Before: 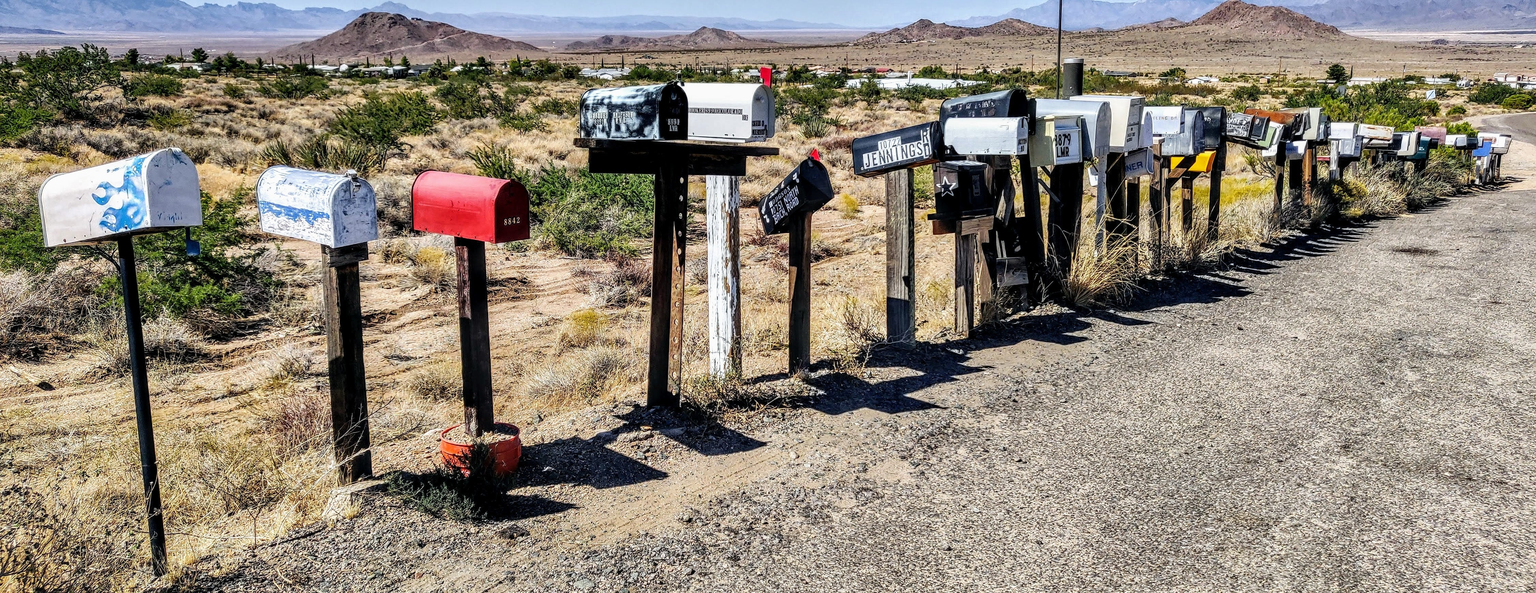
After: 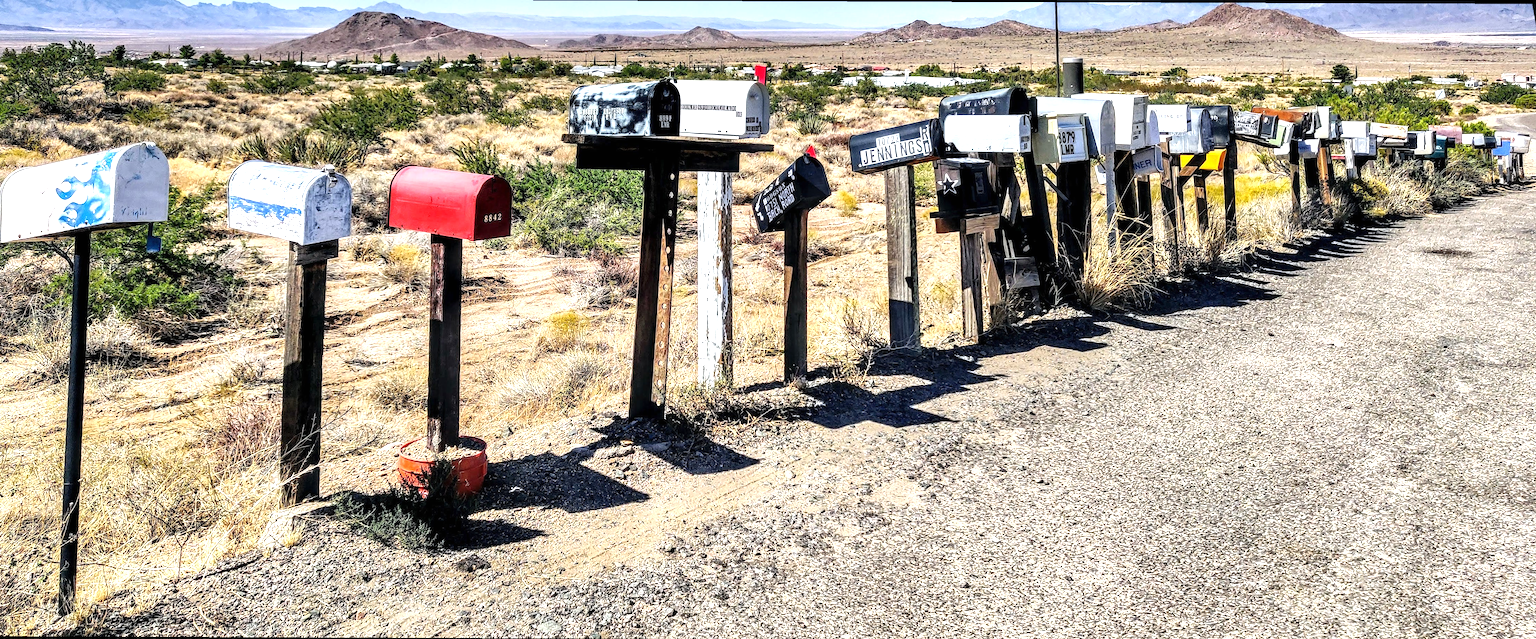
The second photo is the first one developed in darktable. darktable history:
exposure: black level correction 0, exposure 0.7 EV, compensate exposure bias true, compensate highlight preservation false
rotate and perspective: rotation 0.215°, lens shift (vertical) -0.139, crop left 0.069, crop right 0.939, crop top 0.002, crop bottom 0.996
